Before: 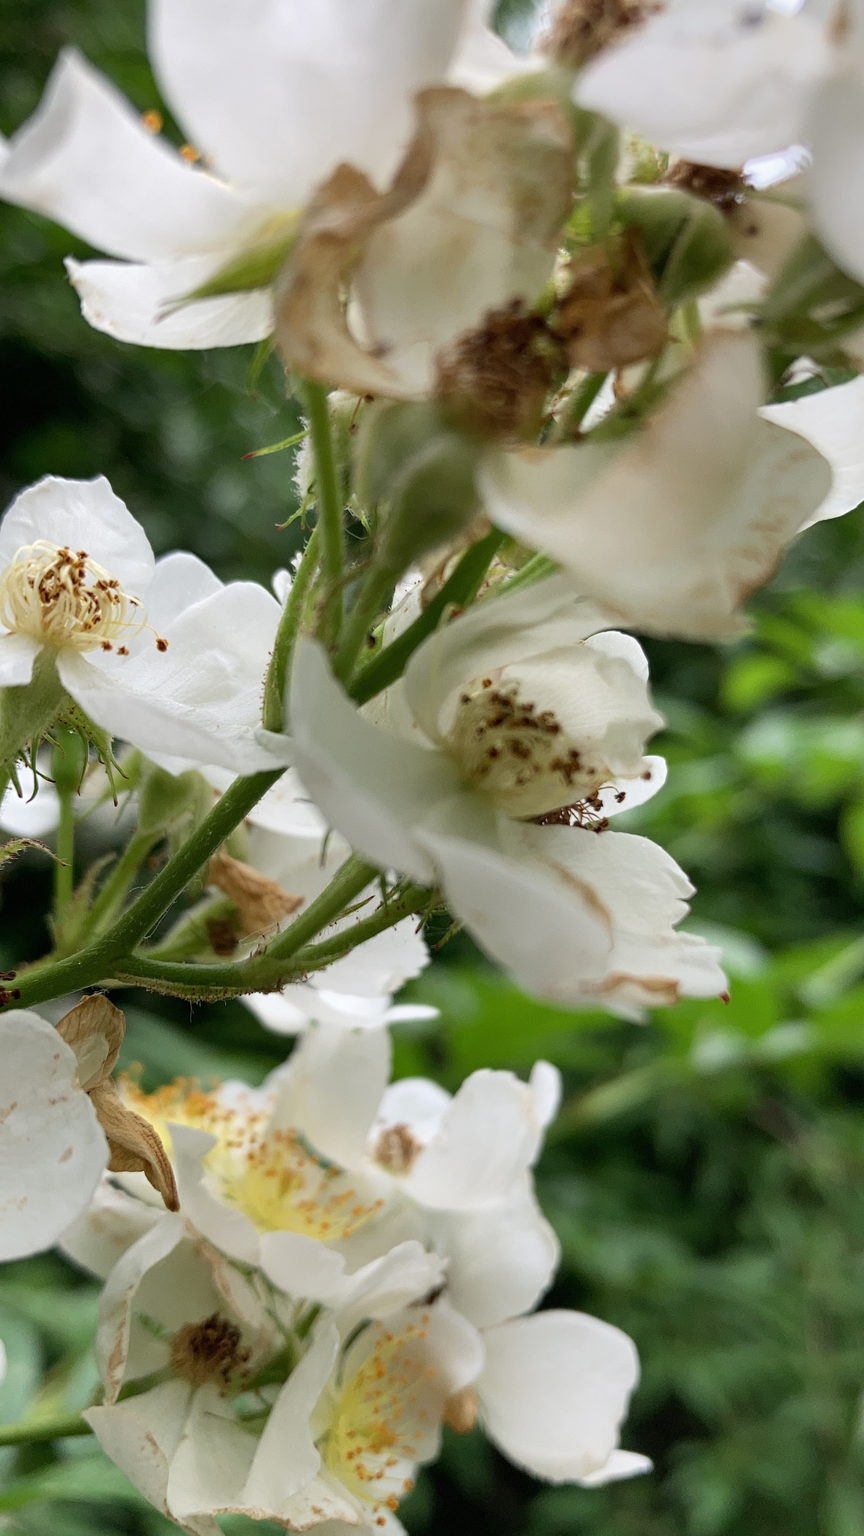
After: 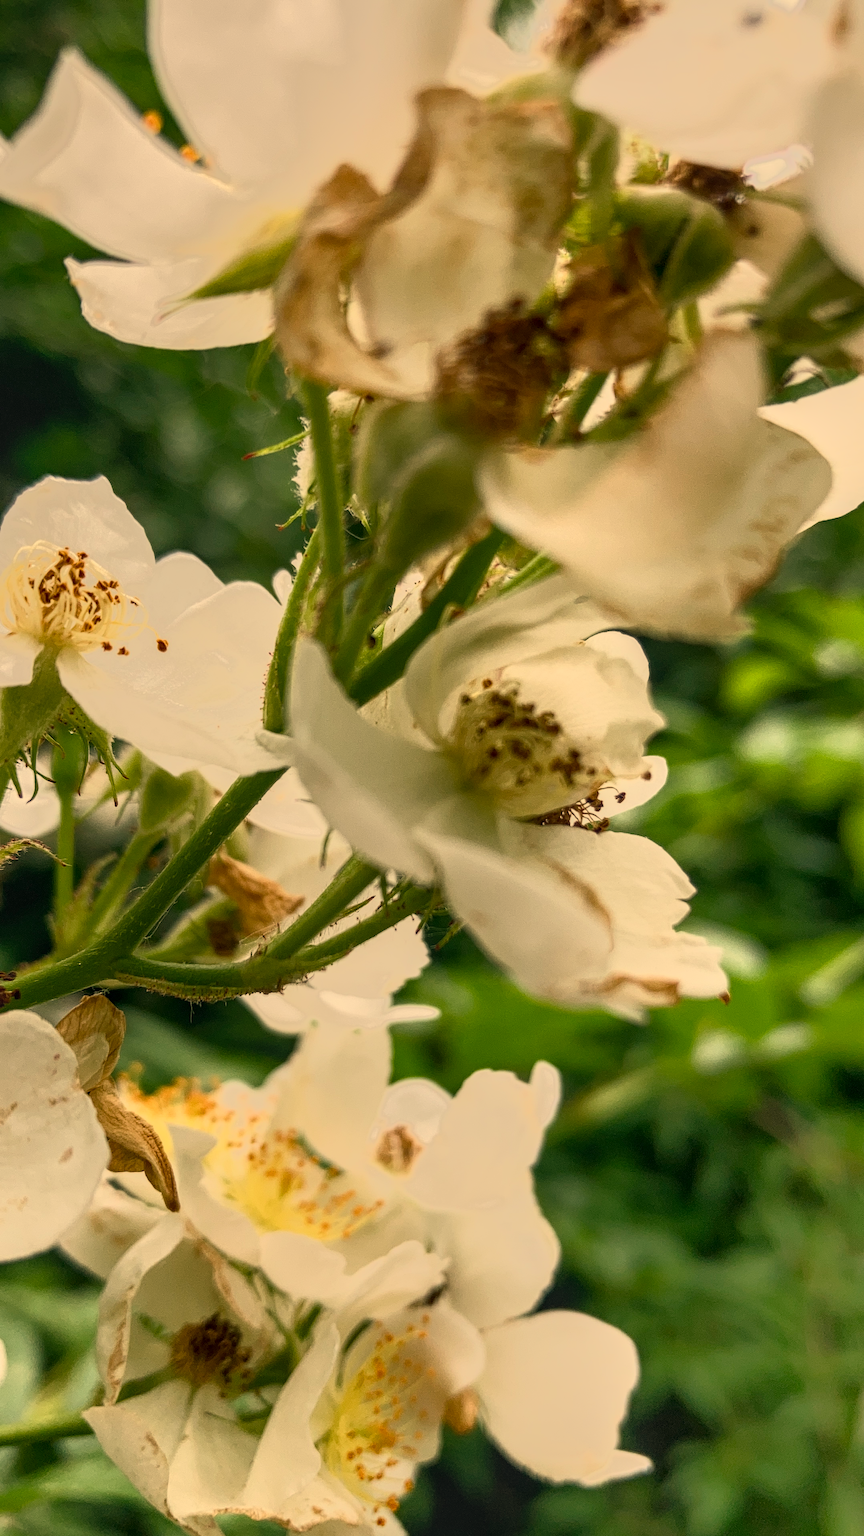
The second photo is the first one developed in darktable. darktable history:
white balance: red 1.123, blue 0.83
local contrast: detail 130%
color balance rgb: shadows lift › chroma 2%, shadows lift › hue 219.6°, power › hue 313.2°, highlights gain › chroma 3%, highlights gain › hue 75.6°, global offset › luminance 0.5%, perceptual saturation grading › global saturation 15.33%, perceptual saturation grading › highlights -19.33%, perceptual saturation grading › shadows 20%, global vibrance 20%
tone equalizer: -7 EV -0.63 EV, -6 EV 1 EV, -5 EV -0.45 EV, -4 EV 0.43 EV, -3 EV 0.41 EV, -2 EV 0.15 EV, -1 EV -0.15 EV, +0 EV -0.39 EV, smoothing diameter 25%, edges refinement/feathering 10, preserve details guided filter
